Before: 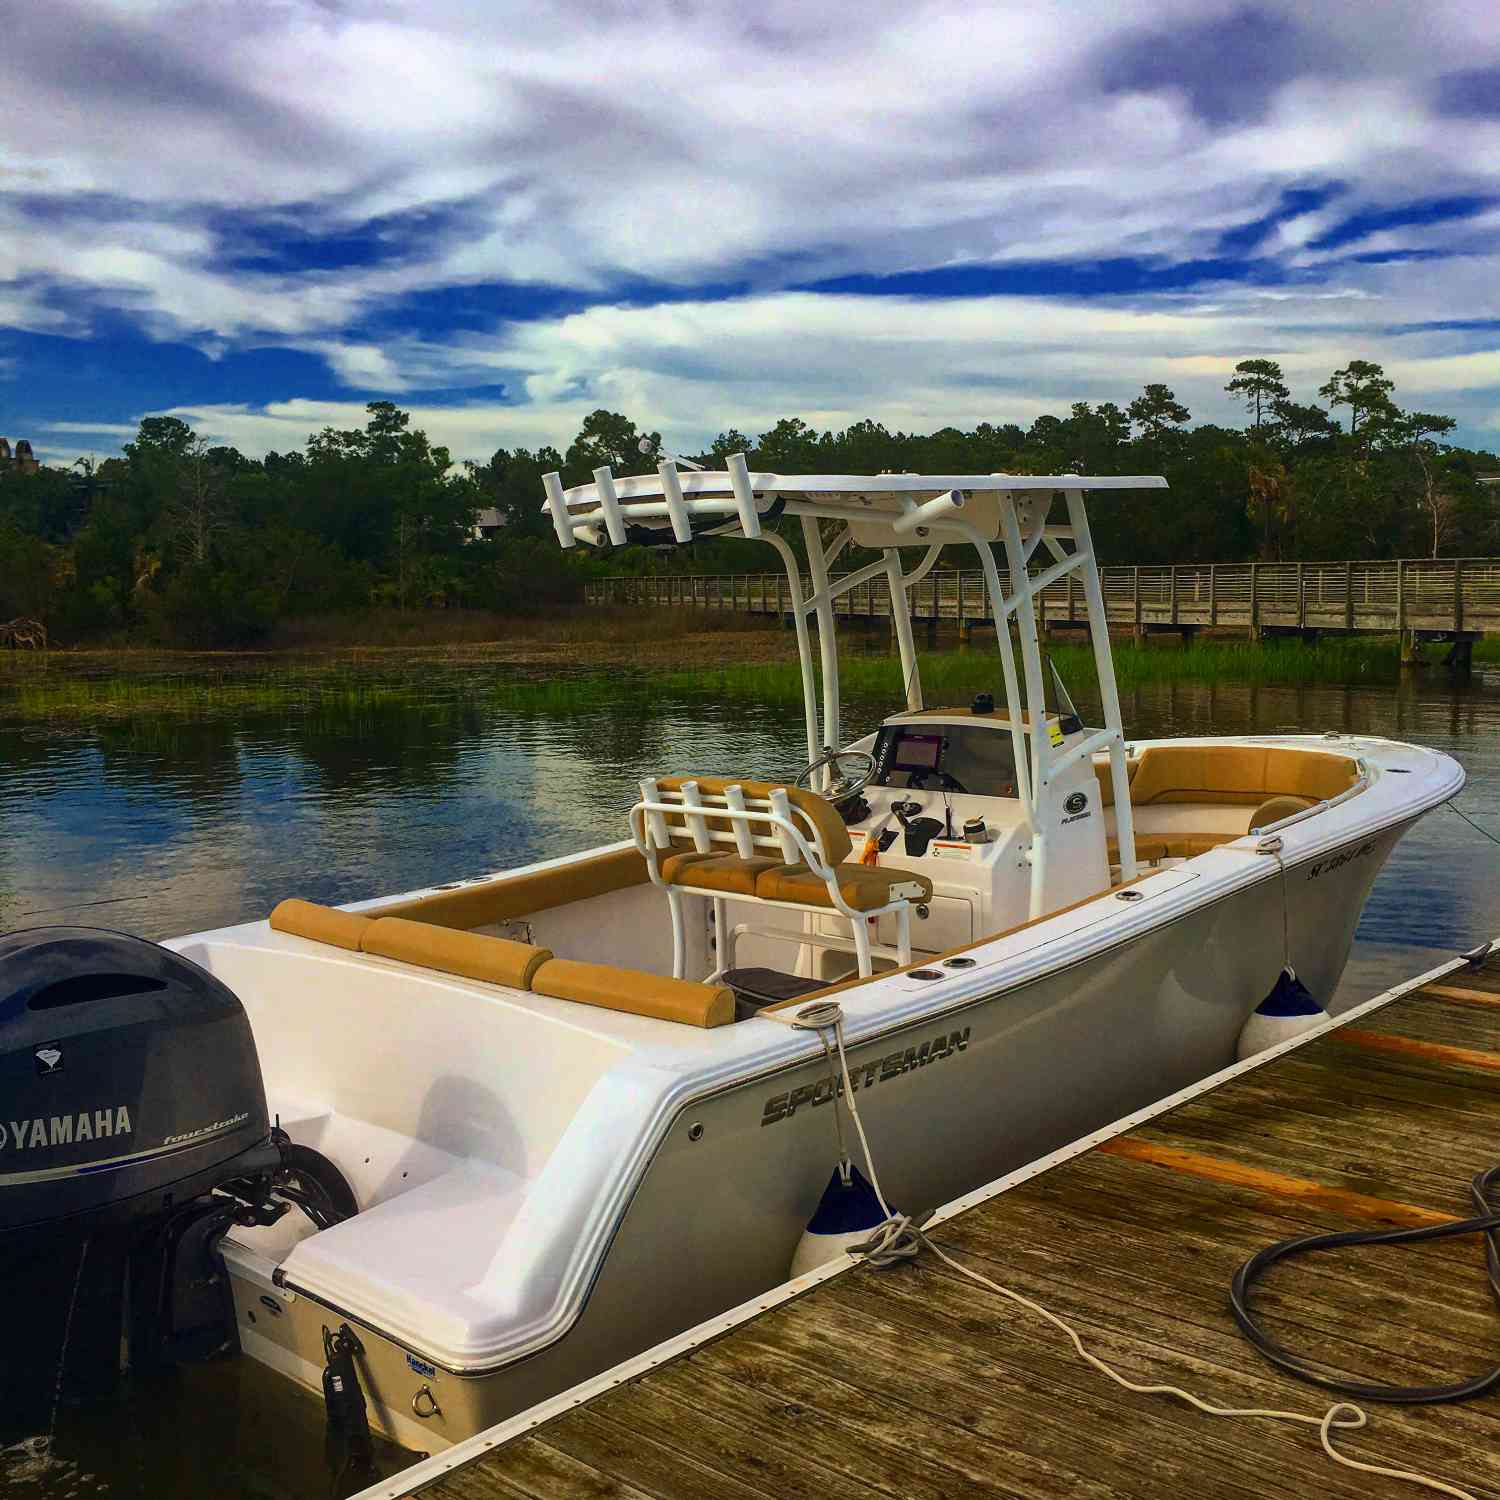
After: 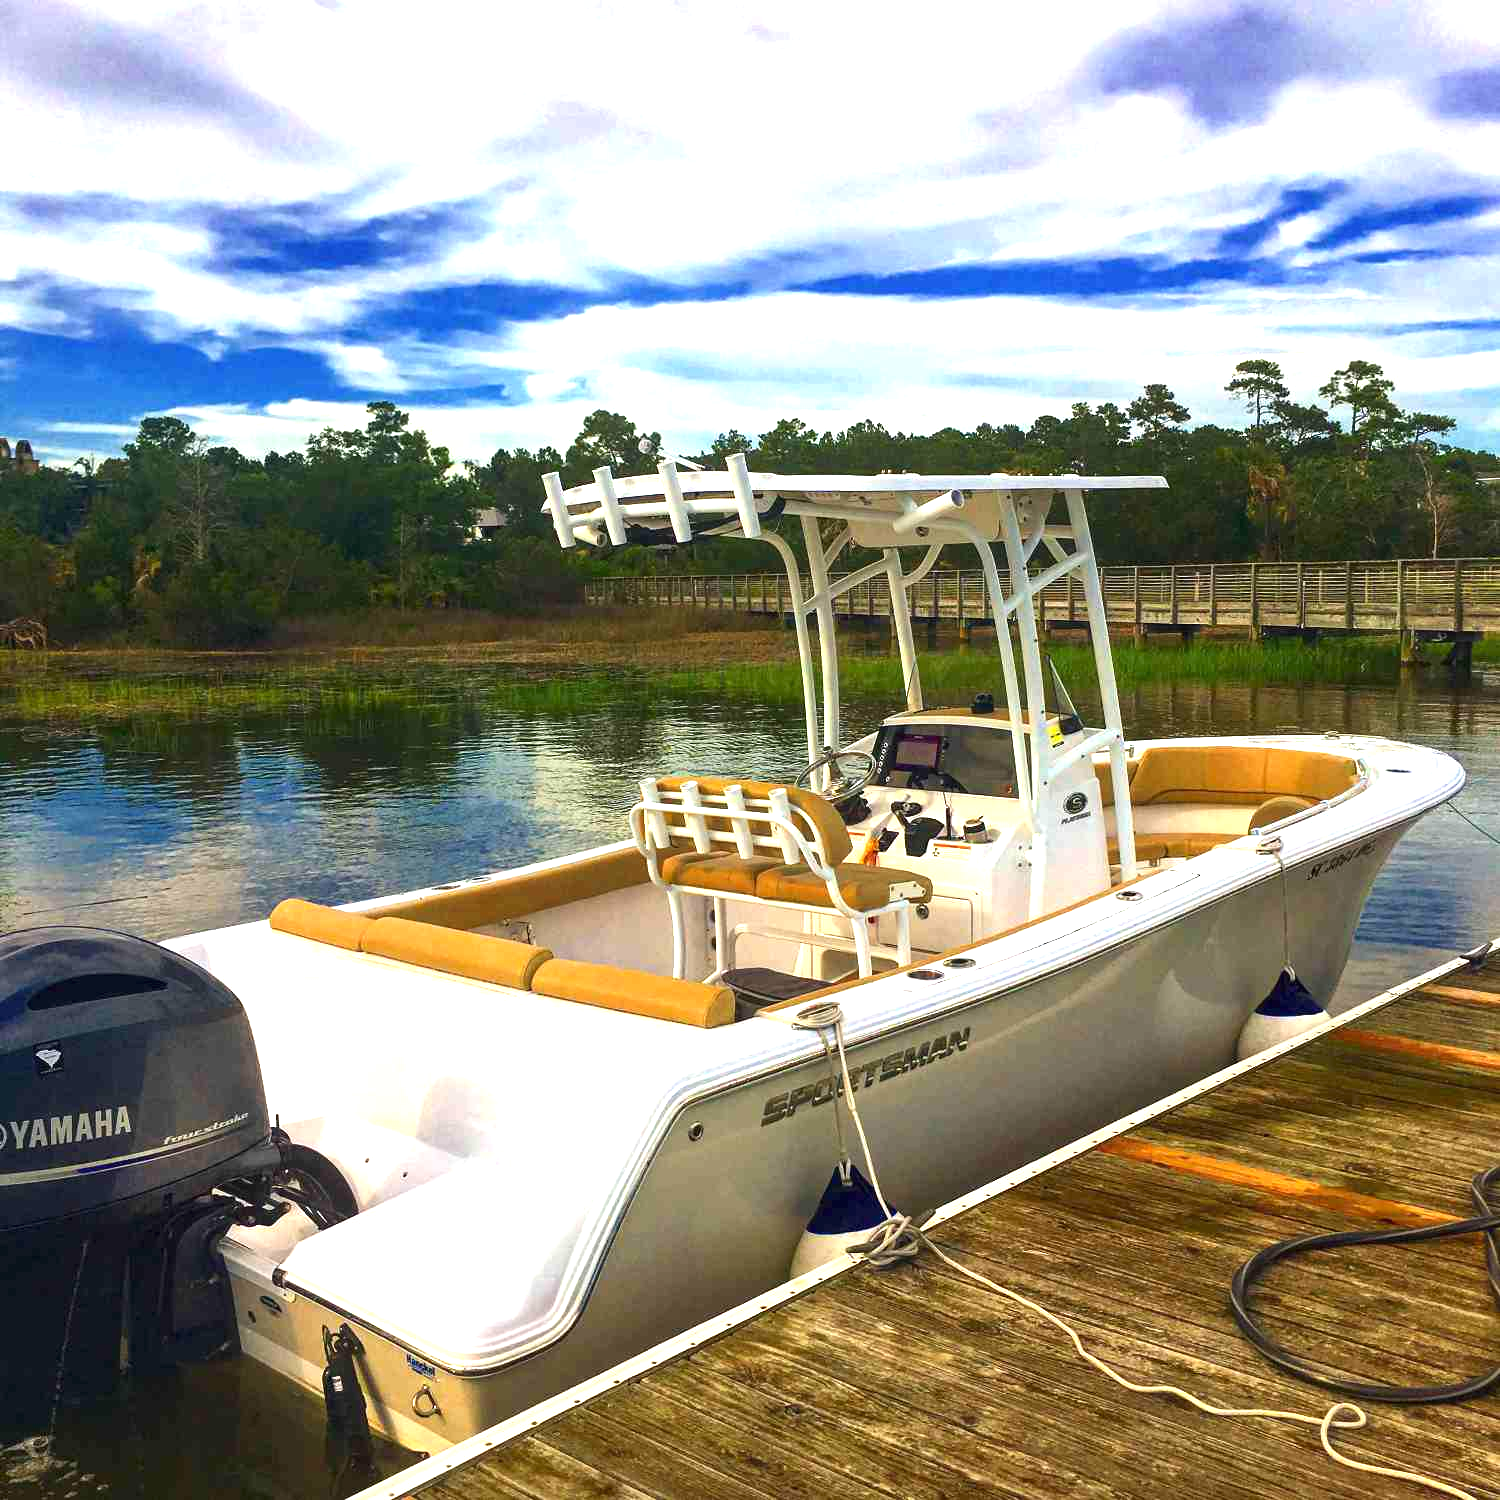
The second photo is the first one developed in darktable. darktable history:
exposure: black level correction 0, exposure 1.28 EV, compensate highlight preservation false
